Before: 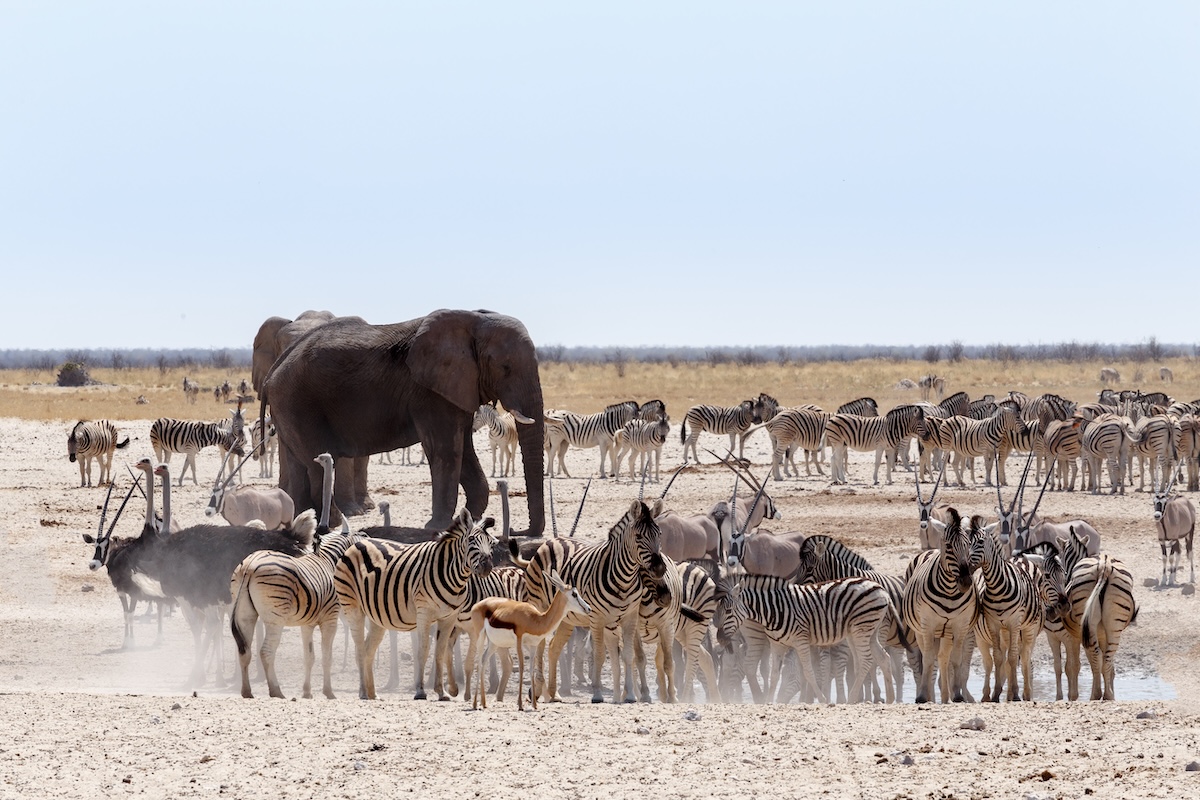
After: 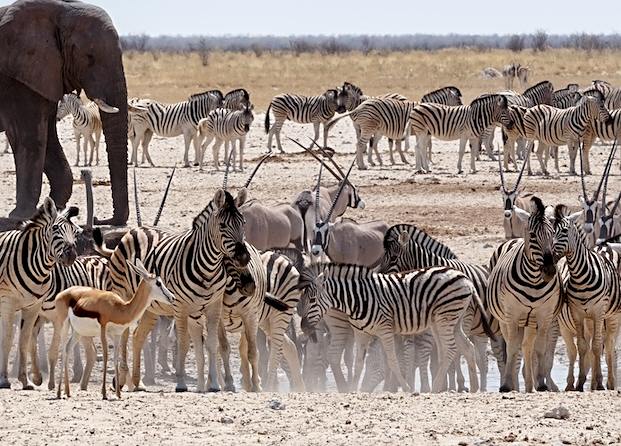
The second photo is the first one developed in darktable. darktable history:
sharpen: radius 2.49, amount 0.335
crop: left 34.672%, top 38.891%, right 13.566%, bottom 5.293%
